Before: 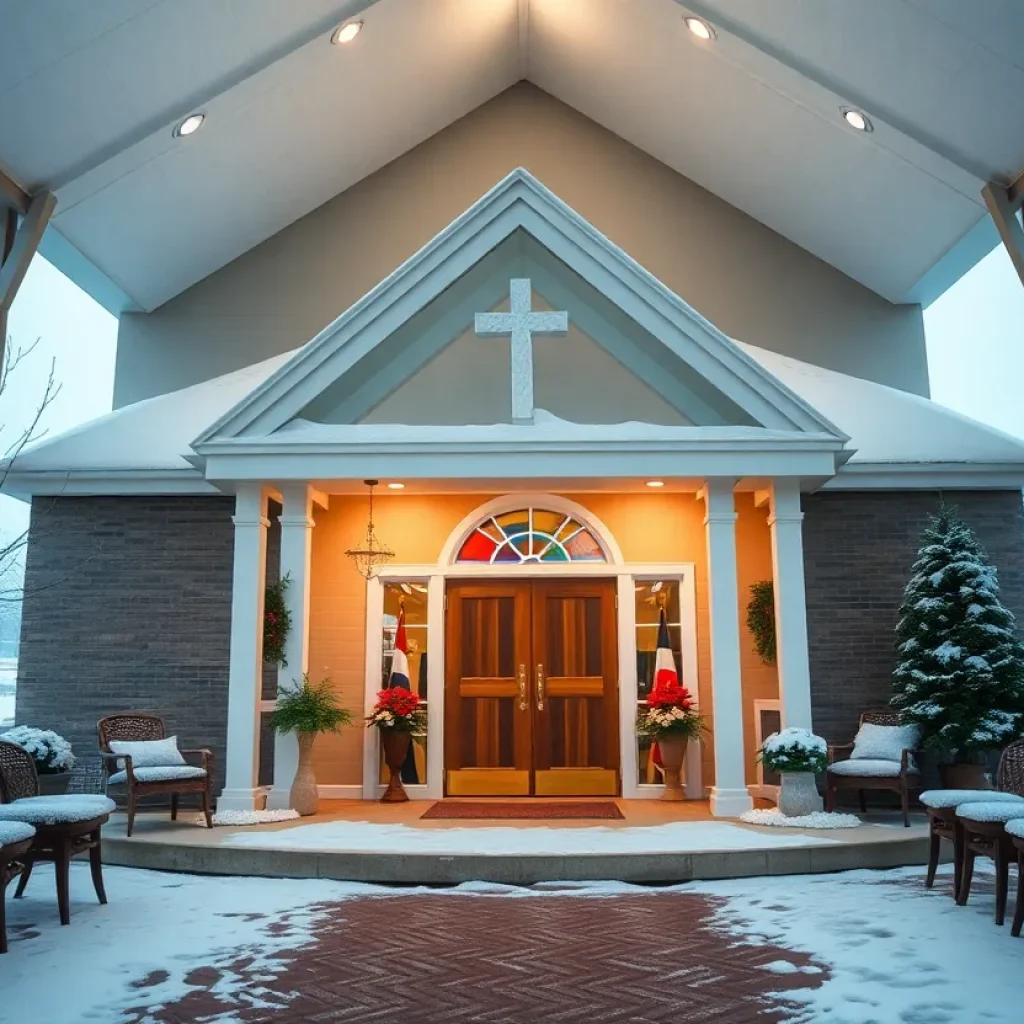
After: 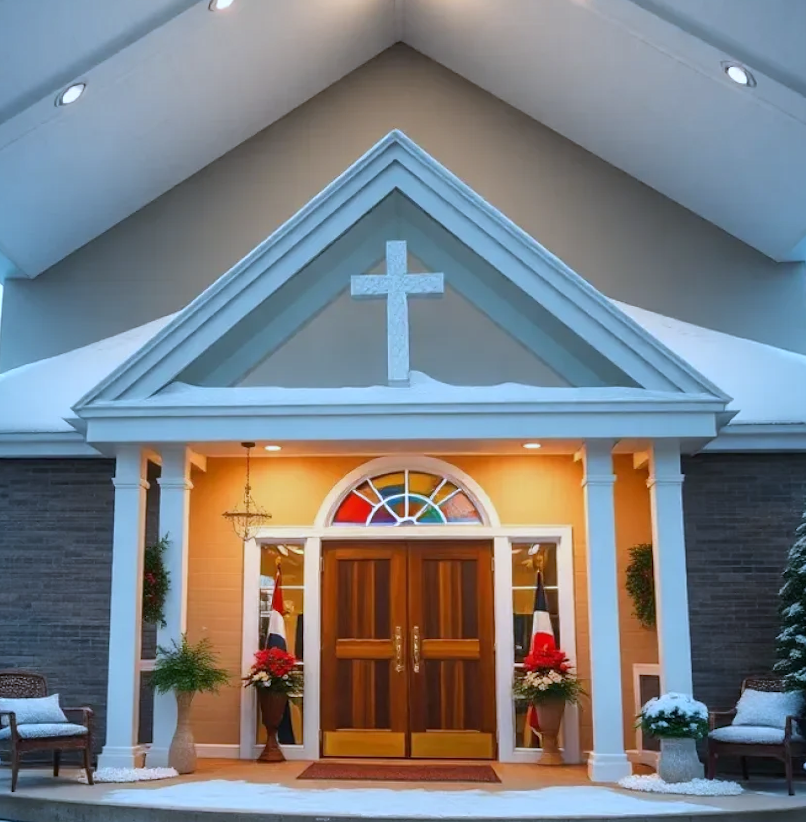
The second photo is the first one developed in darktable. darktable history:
crop and rotate: left 10.77%, top 5.1%, right 10.41%, bottom 16.76%
white balance: red 0.926, green 1.003, blue 1.133
rotate and perspective: lens shift (horizontal) -0.055, automatic cropping off
